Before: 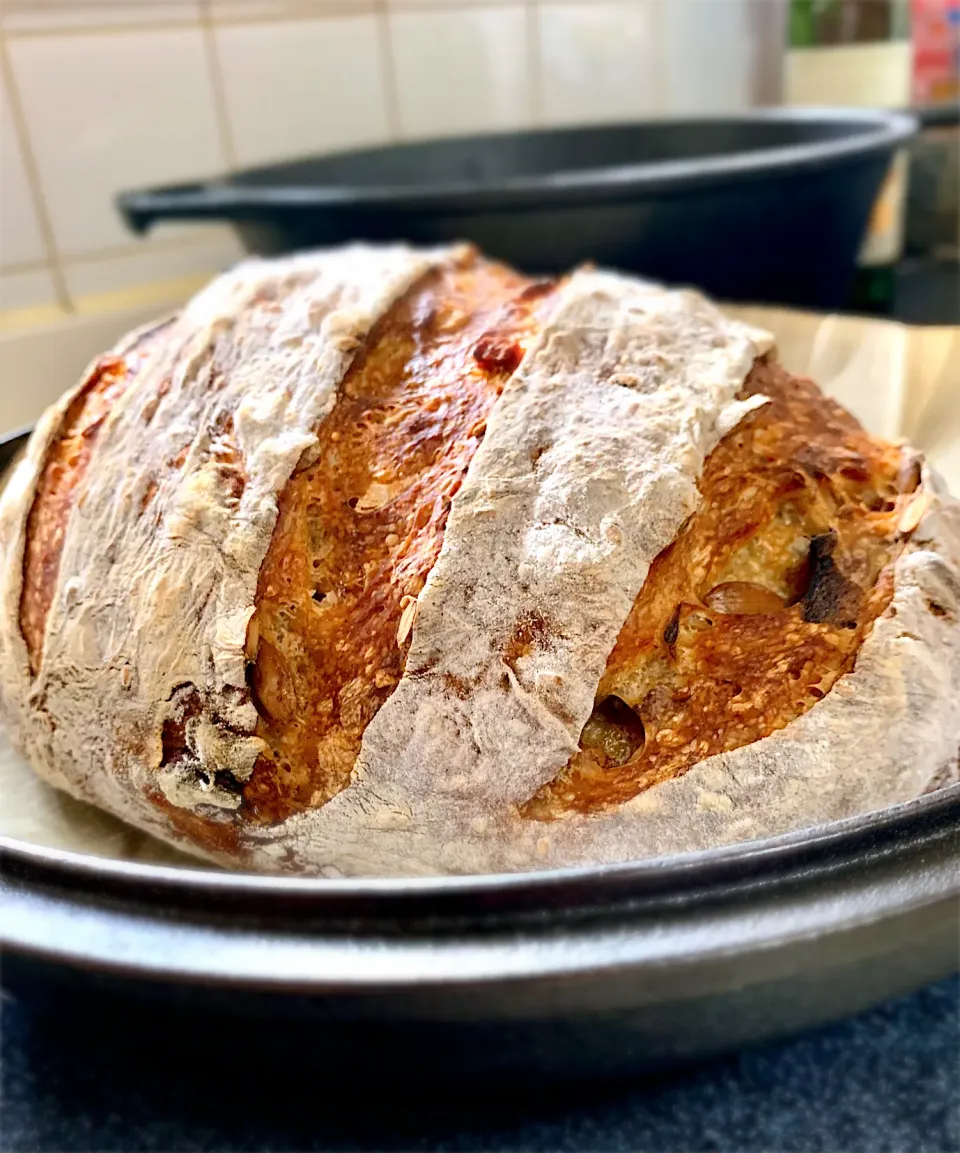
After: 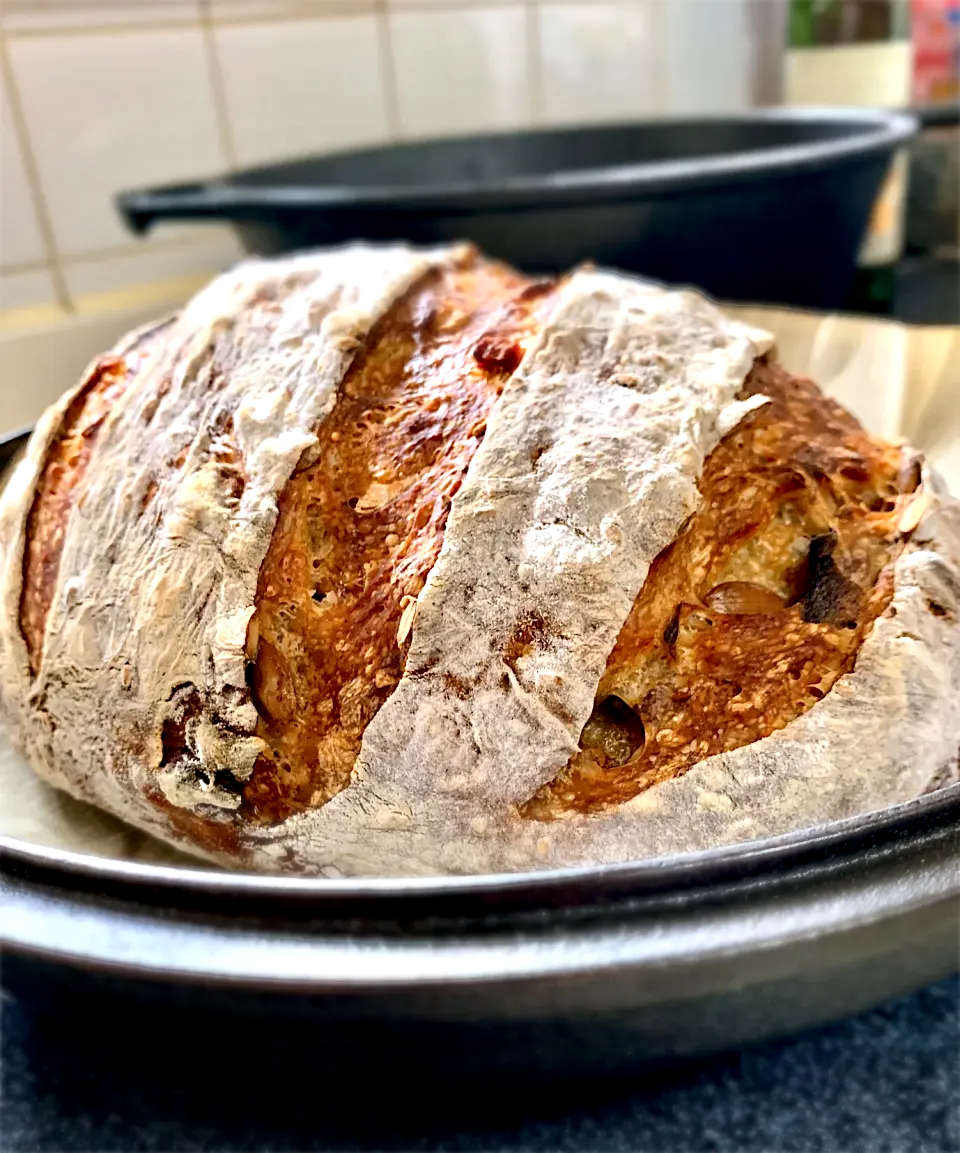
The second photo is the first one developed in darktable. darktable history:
tone equalizer: on, module defaults
contrast equalizer: y [[0.531, 0.548, 0.559, 0.557, 0.544, 0.527], [0.5 ×6], [0.5 ×6], [0 ×6], [0 ×6]]
